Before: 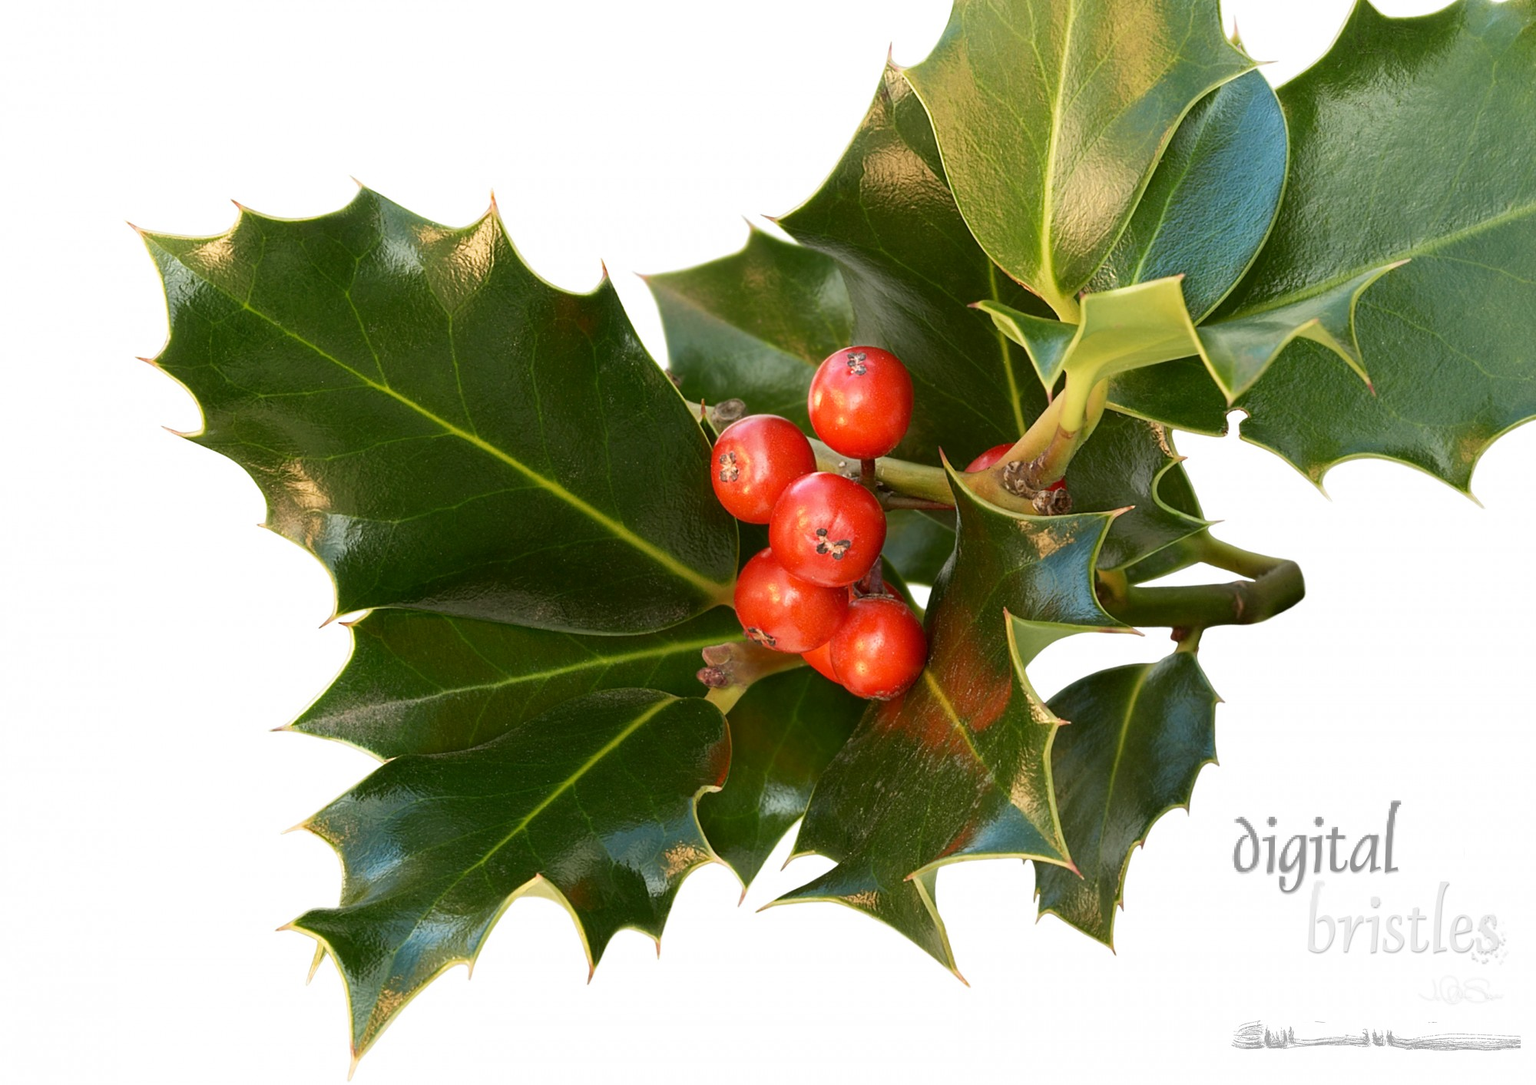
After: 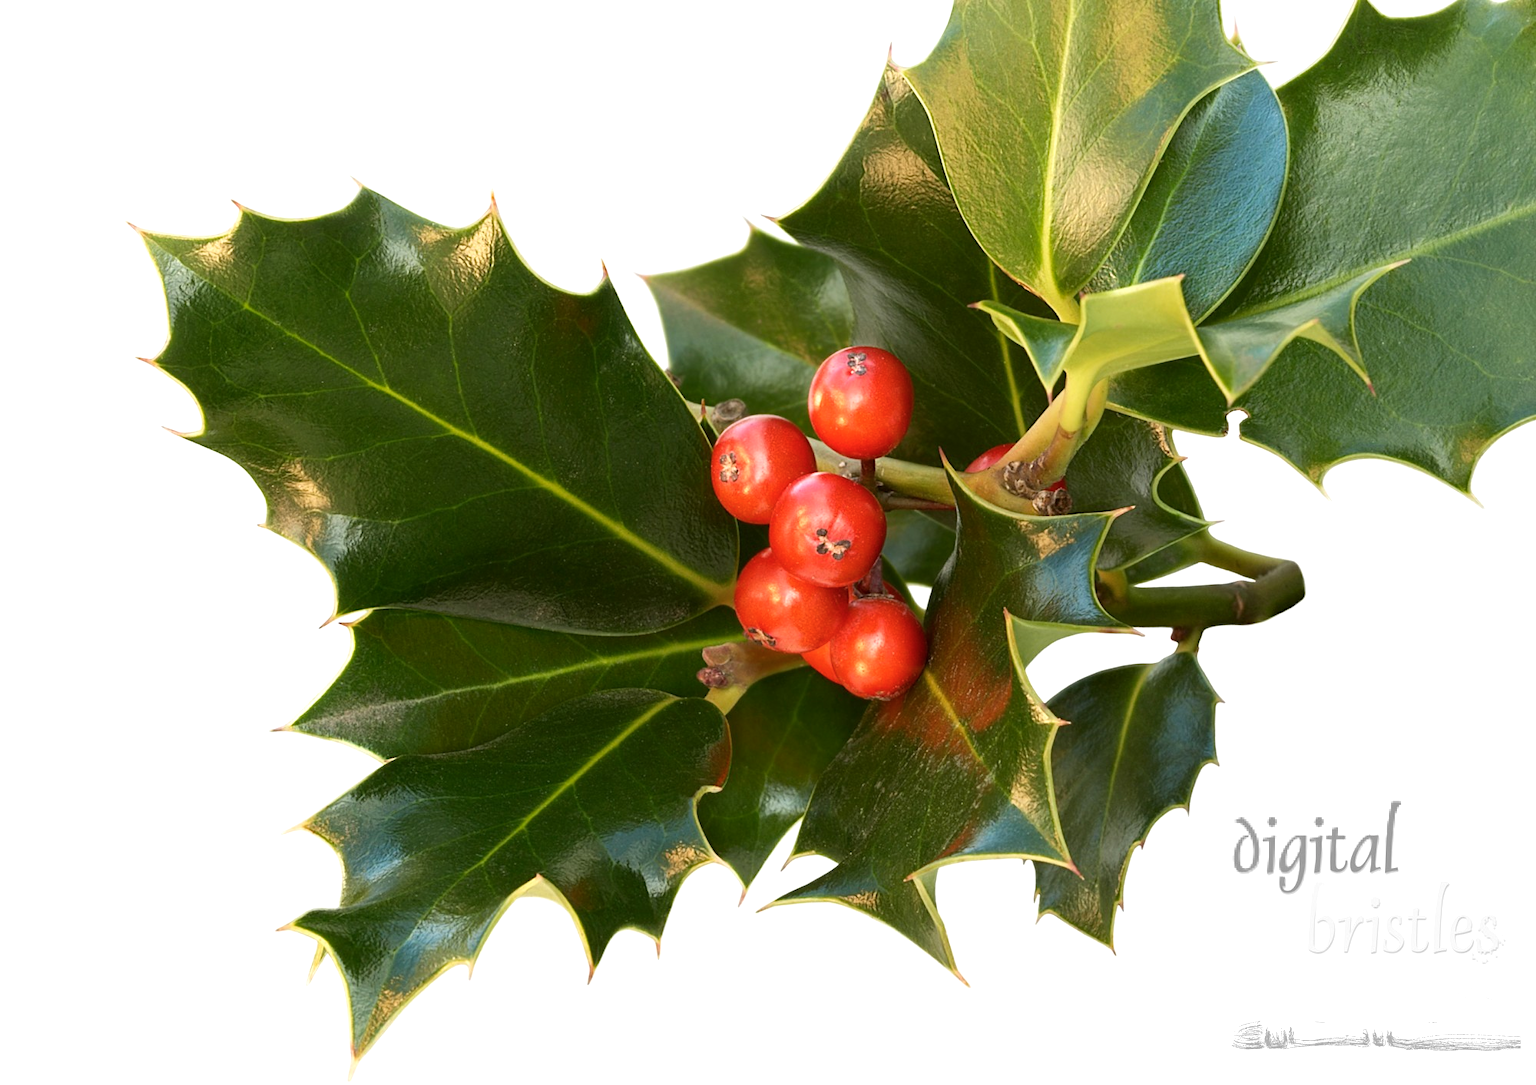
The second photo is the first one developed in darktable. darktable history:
color balance rgb: highlights gain › luminance 17.405%, perceptual saturation grading › global saturation 0.51%, global vibrance 9.709%
